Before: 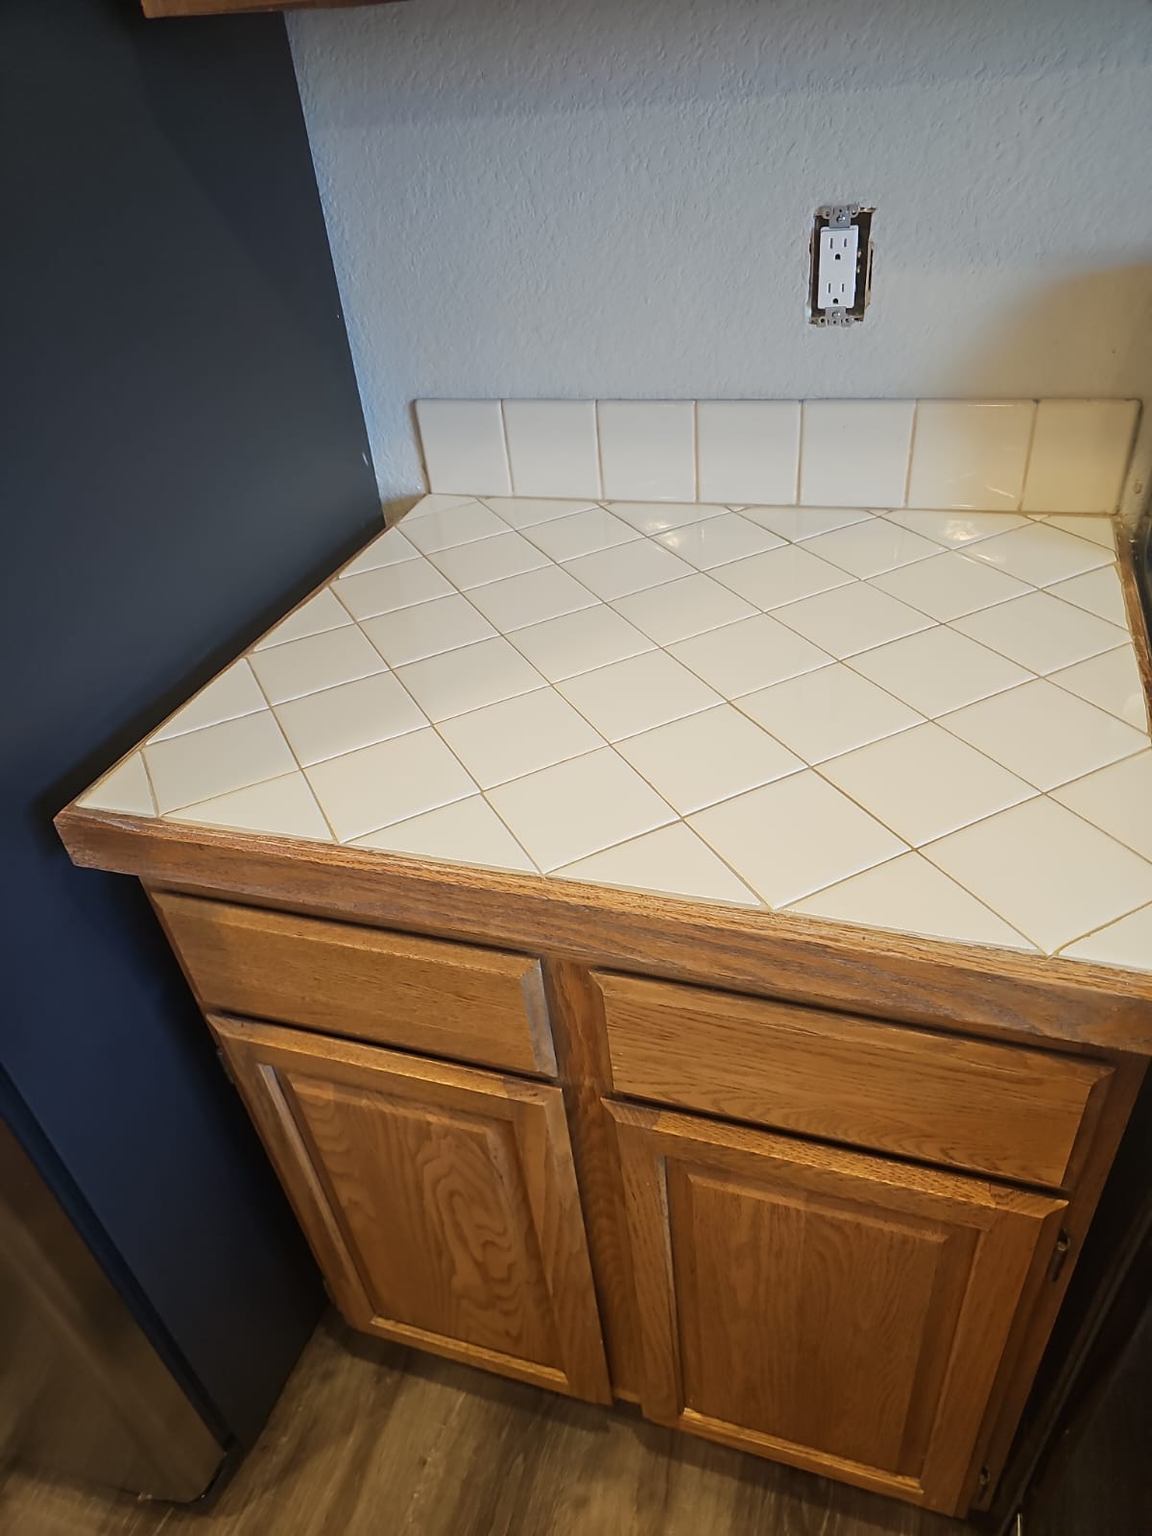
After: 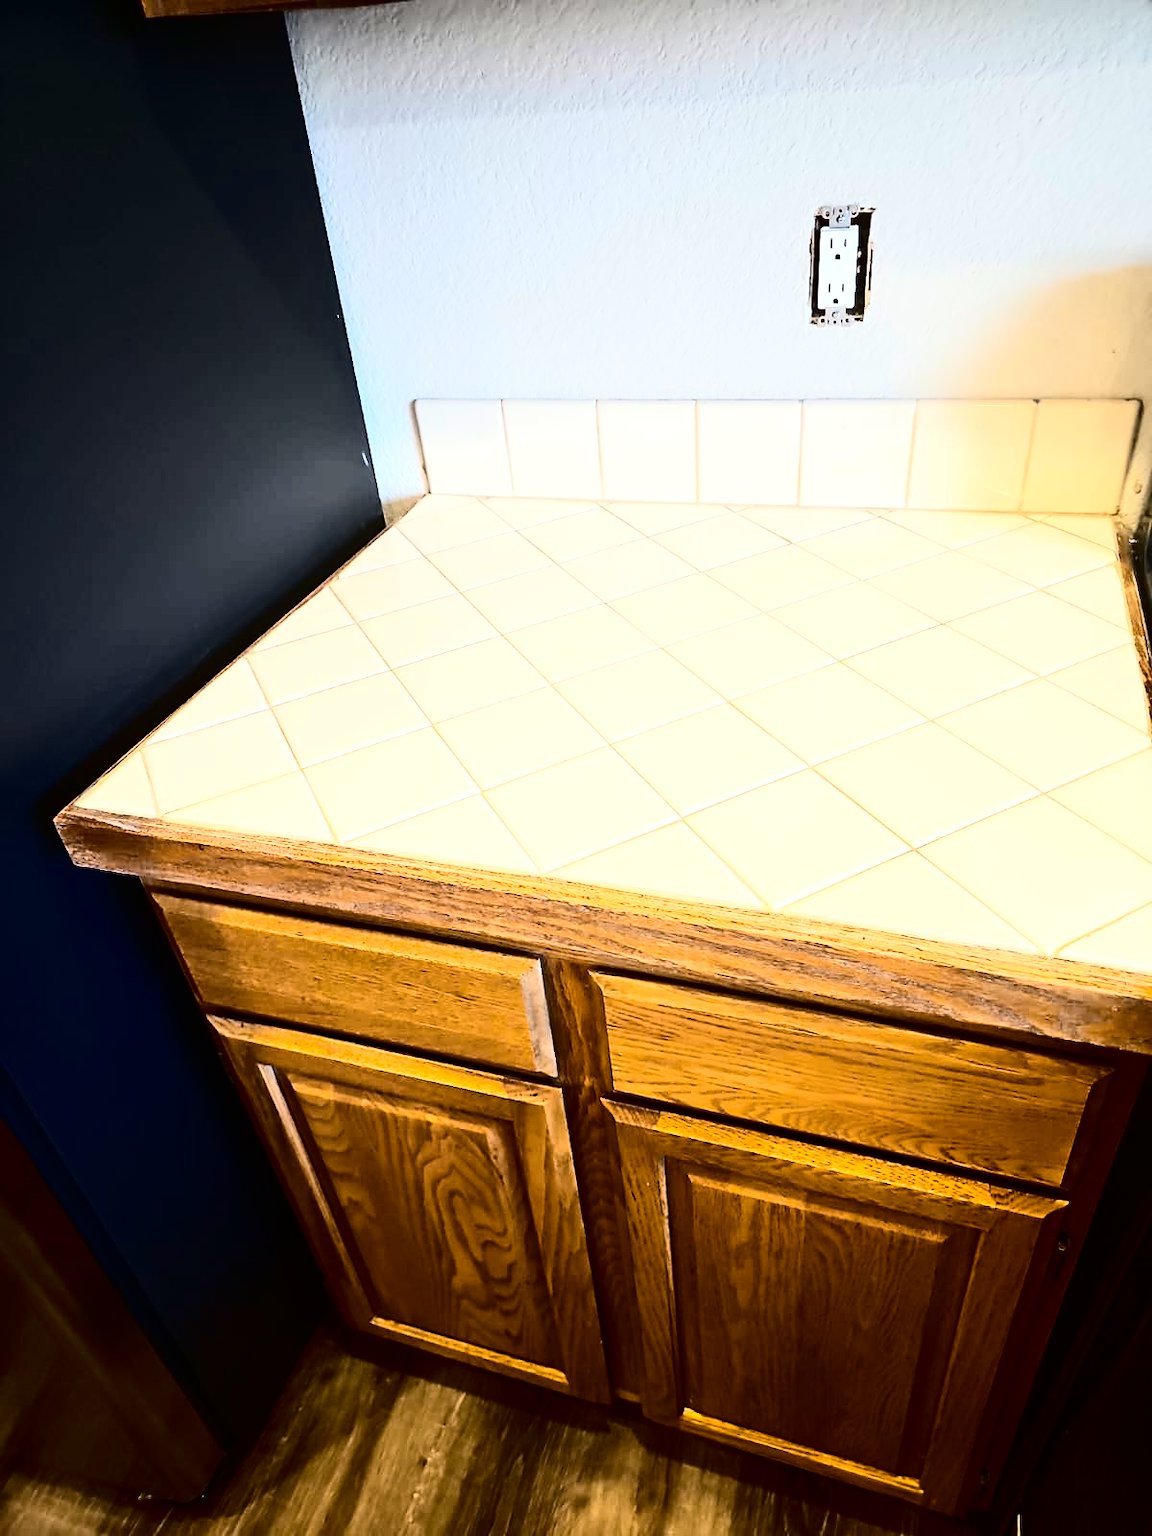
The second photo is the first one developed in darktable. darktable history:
color balance rgb: shadows lift › luminance -20.232%, highlights gain › luminance 9.86%, linear chroma grading › global chroma 0.261%, perceptual saturation grading › global saturation 24.932%, perceptual brilliance grading › highlights 46.603%, perceptual brilliance grading › mid-tones 21.182%, perceptual brilliance grading › shadows -6.234%, saturation formula JzAzBz (2021)
tone curve: curves: ch0 [(0, 0) (0.16, 0.055) (0.506, 0.762) (1, 1.024)], color space Lab, independent channels, preserve colors none
